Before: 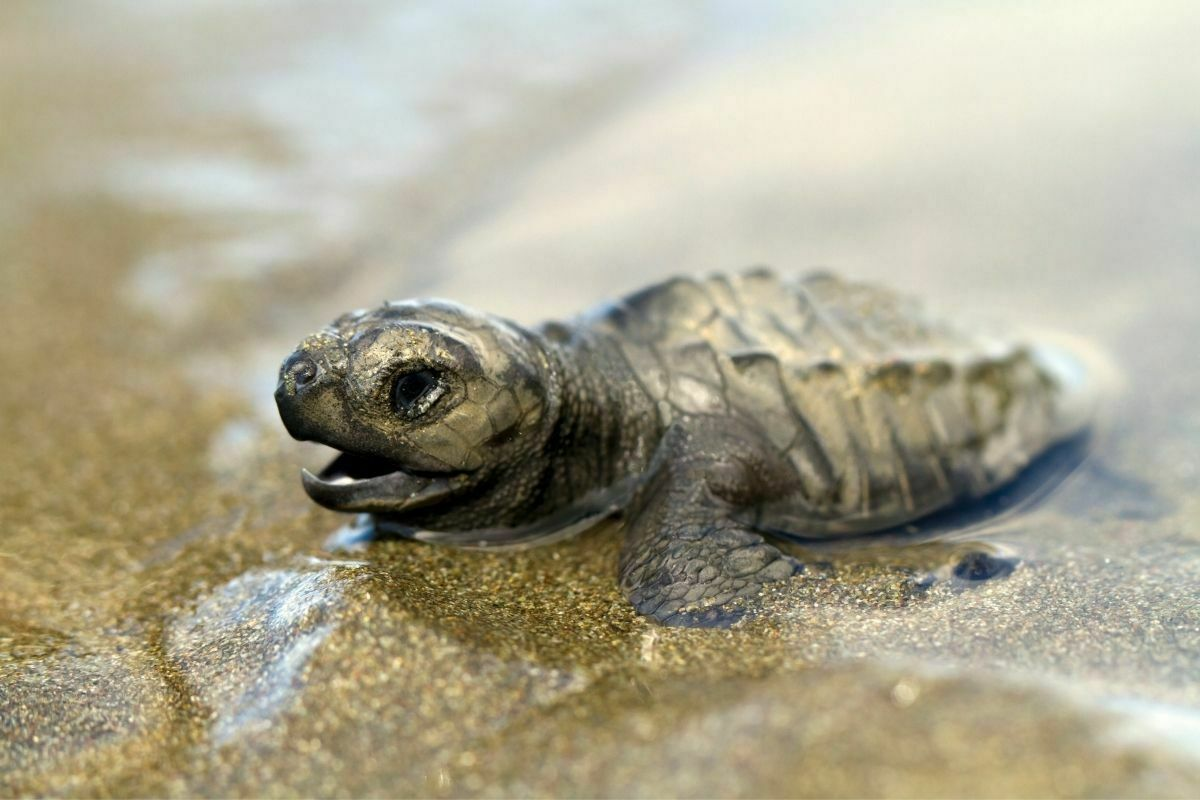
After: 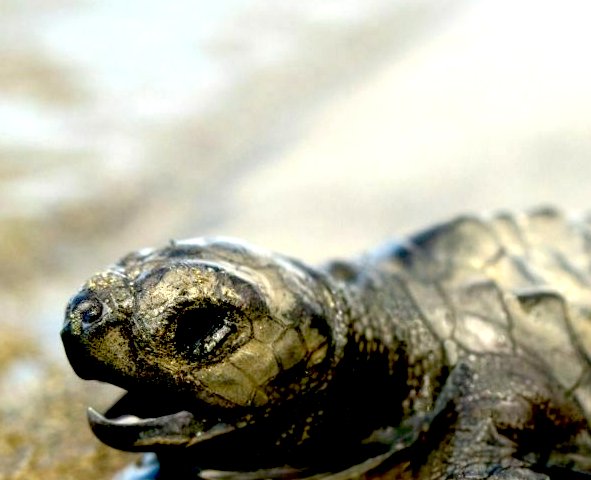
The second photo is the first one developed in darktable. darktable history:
local contrast: detail 110%
crop: left 17.835%, top 7.675%, right 32.881%, bottom 32.213%
exposure: black level correction 0.04, exposure 0.5 EV, compensate highlight preservation false
